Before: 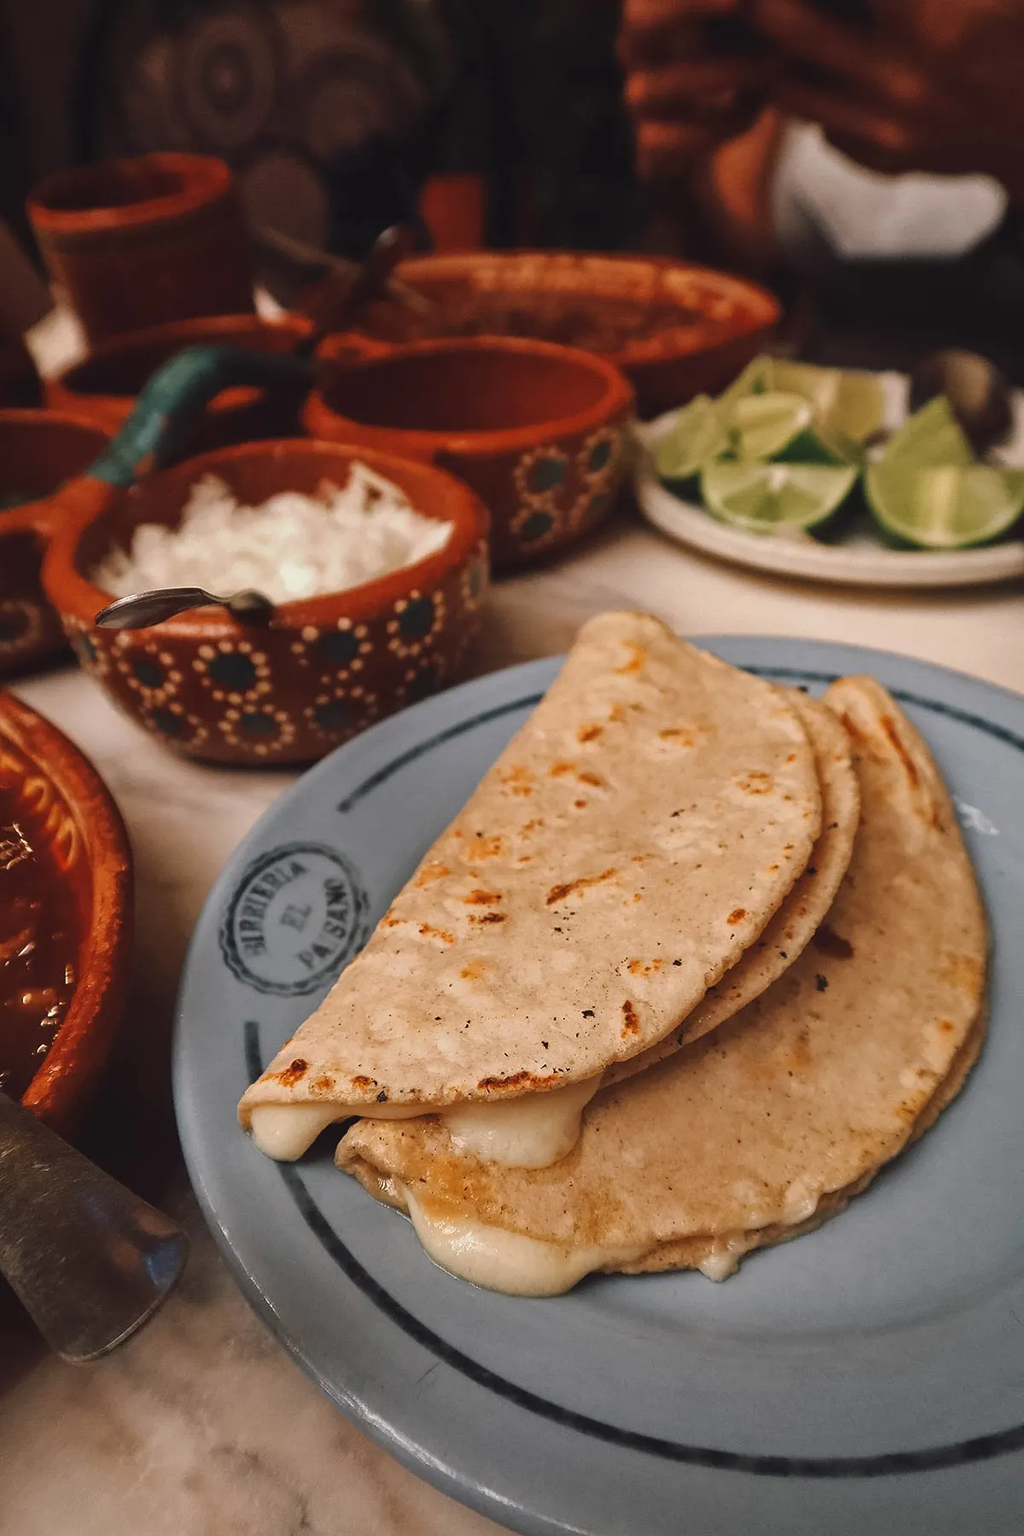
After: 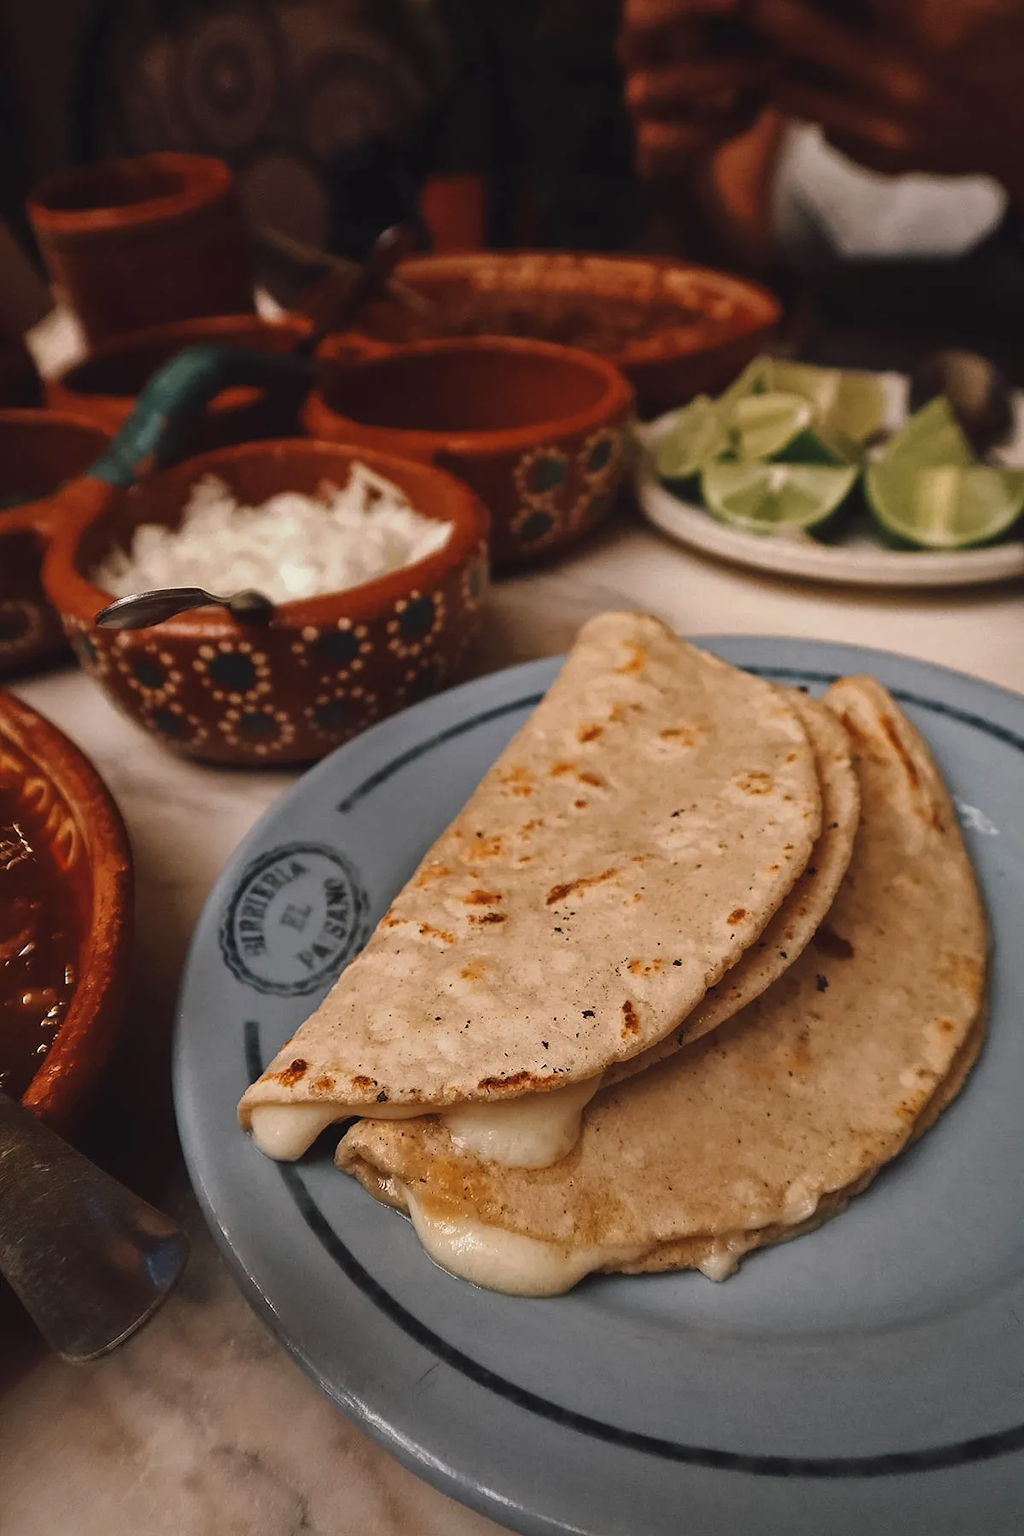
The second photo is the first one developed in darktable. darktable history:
tone curve: curves: ch0 [(0, 0) (0.405, 0.351) (1, 1)], color space Lab, linked channels, preserve colors none
